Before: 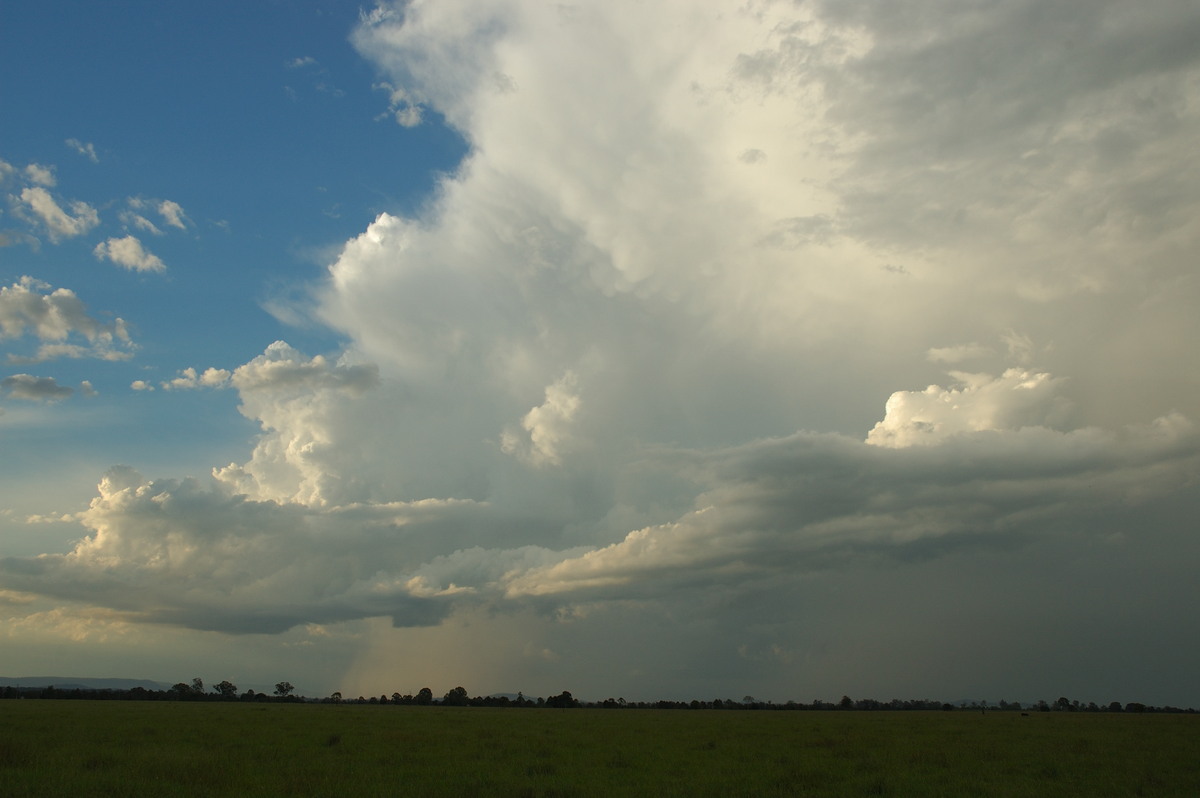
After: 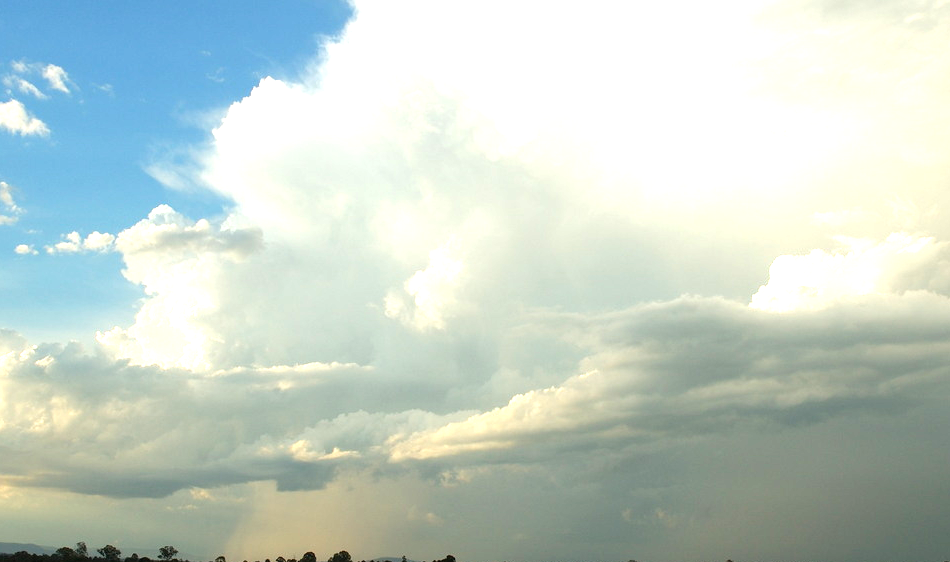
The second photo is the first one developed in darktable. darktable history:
exposure: black level correction 0, exposure 1.446 EV, compensate highlight preservation false
tone equalizer: edges refinement/feathering 500, mask exposure compensation -1.57 EV, preserve details guided filter
crop: left 9.742%, top 17.158%, right 11.022%, bottom 12.339%
